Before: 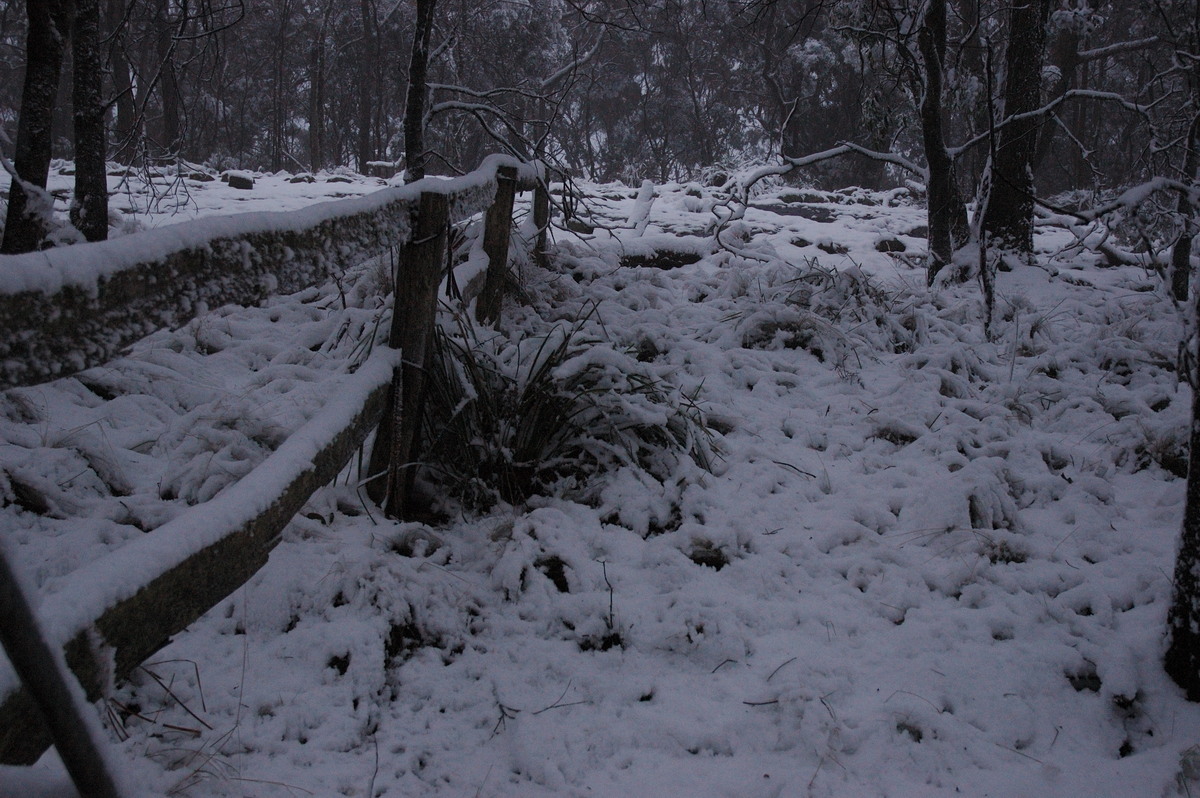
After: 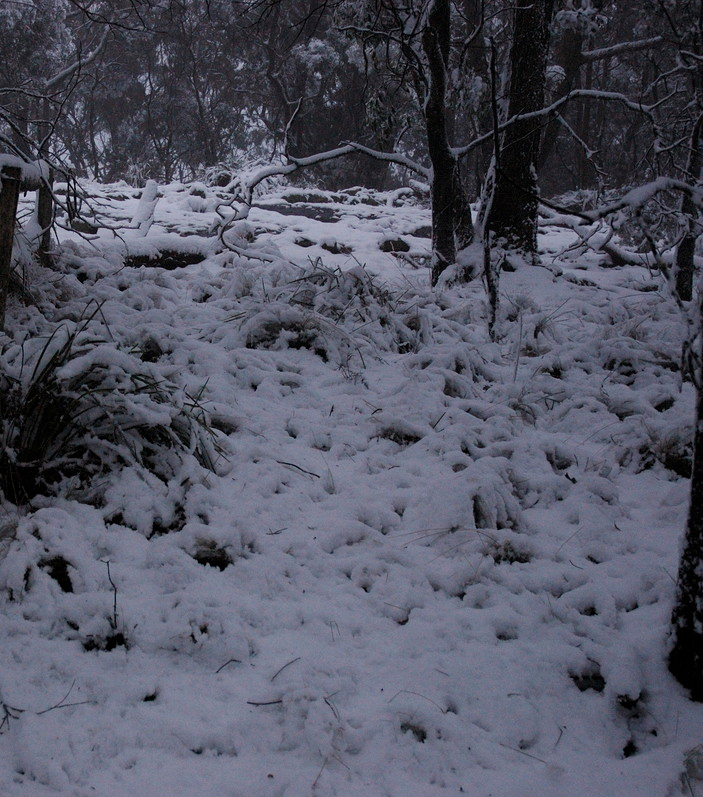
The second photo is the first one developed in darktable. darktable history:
base curve: preserve colors none
exposure: exposure 0.2 EV, compensate highlight preservation false
crop: left 41.402%
